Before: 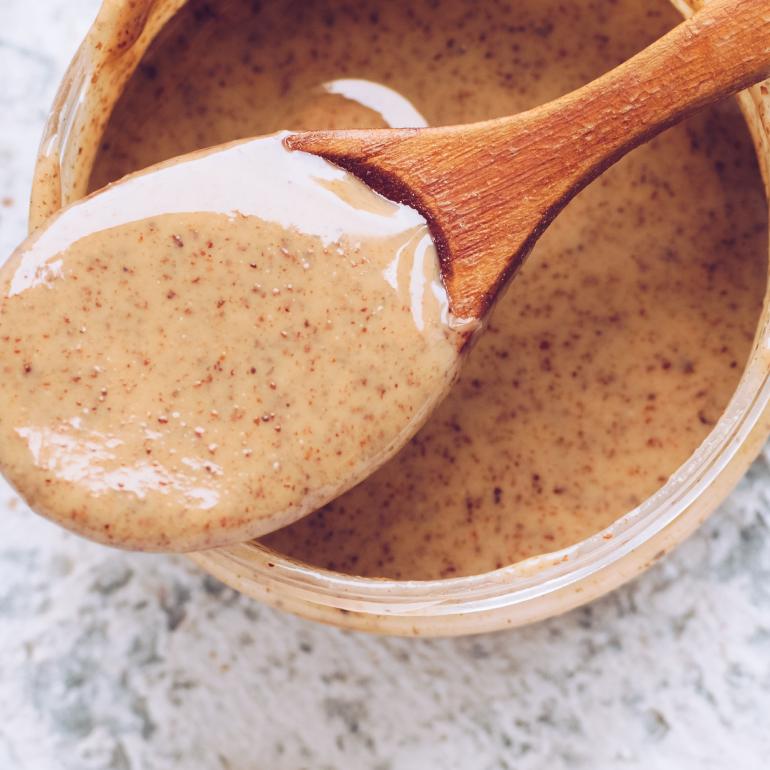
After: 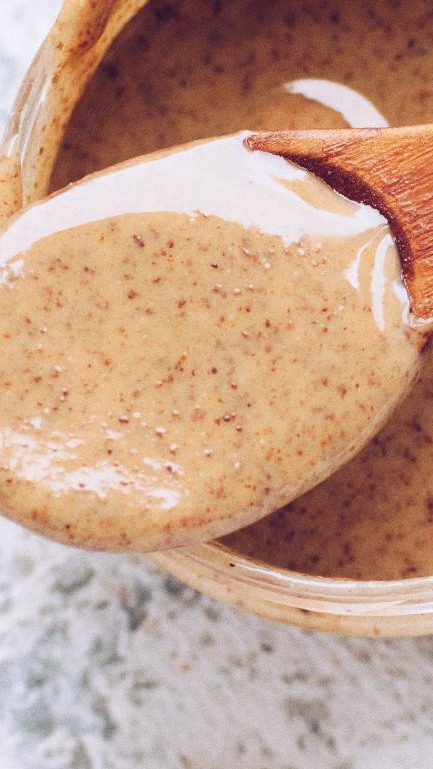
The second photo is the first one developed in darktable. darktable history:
crop: left 5.114%, right 38.589%
grain: coarseness 0.09 ISO
